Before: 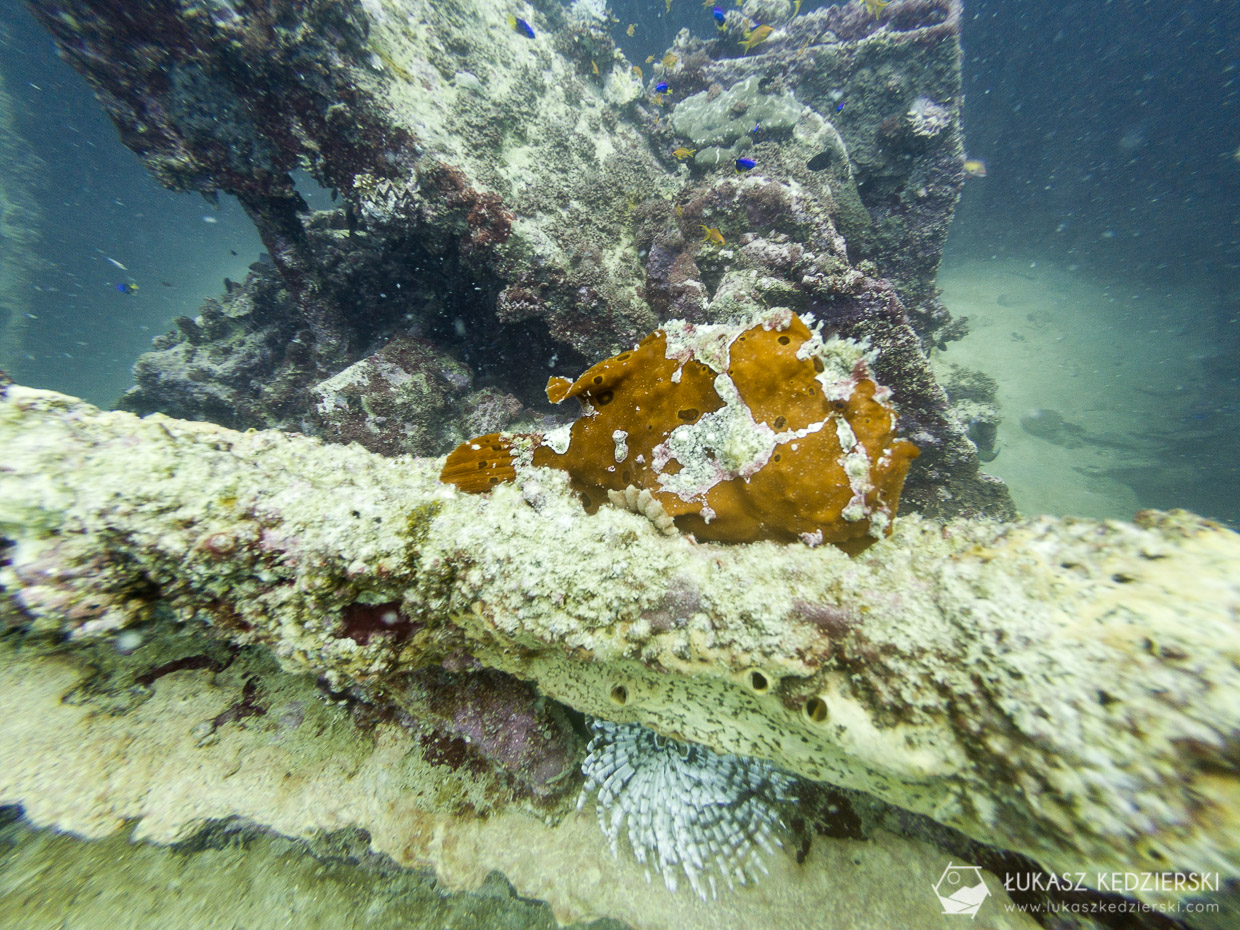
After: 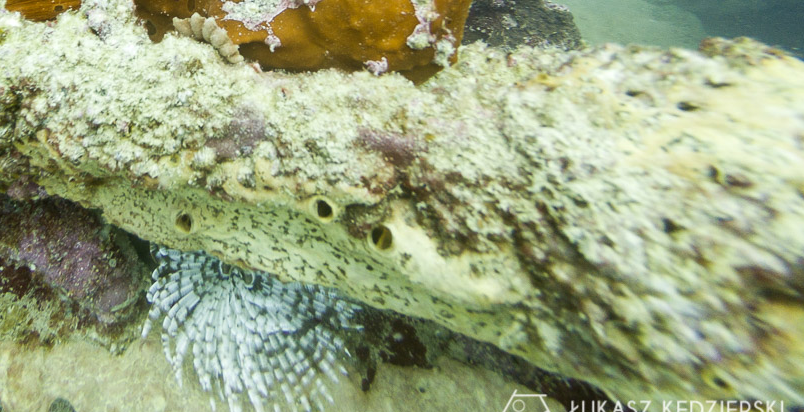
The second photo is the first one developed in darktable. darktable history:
crop and rotate: left 35.093%, top 50.77%, bottom 4.924%
